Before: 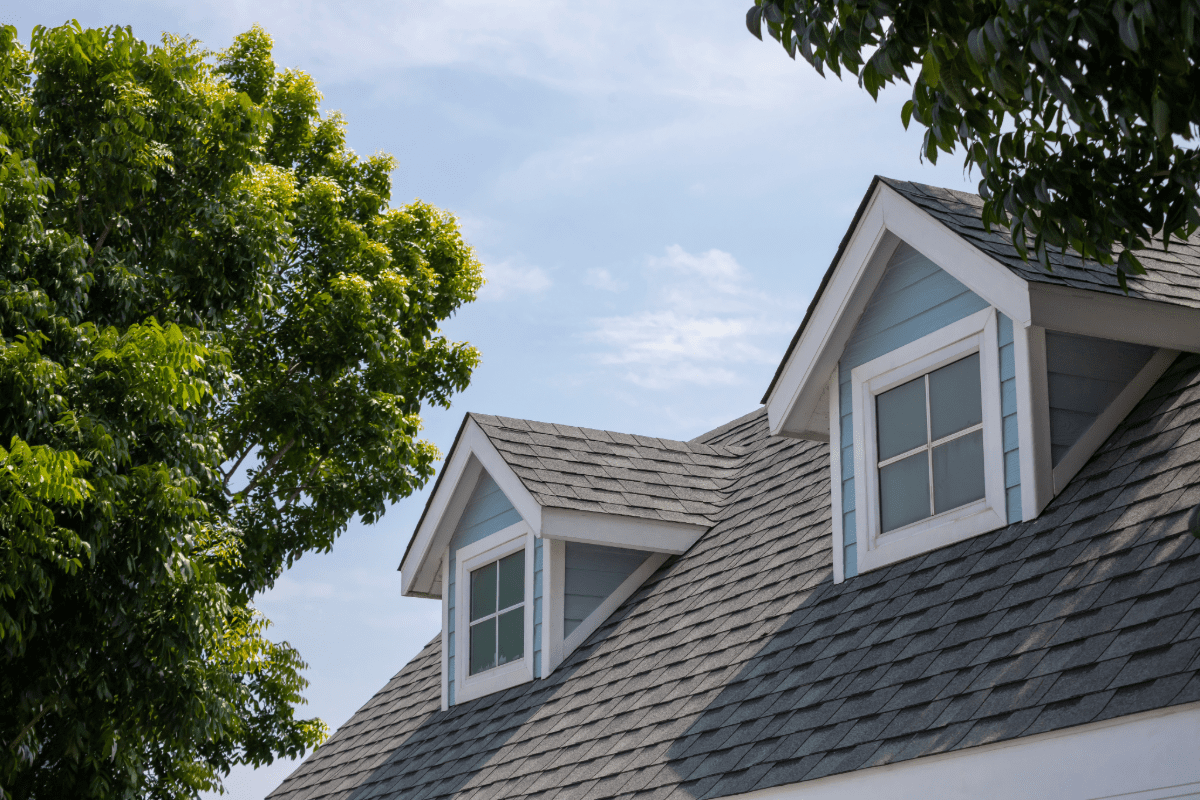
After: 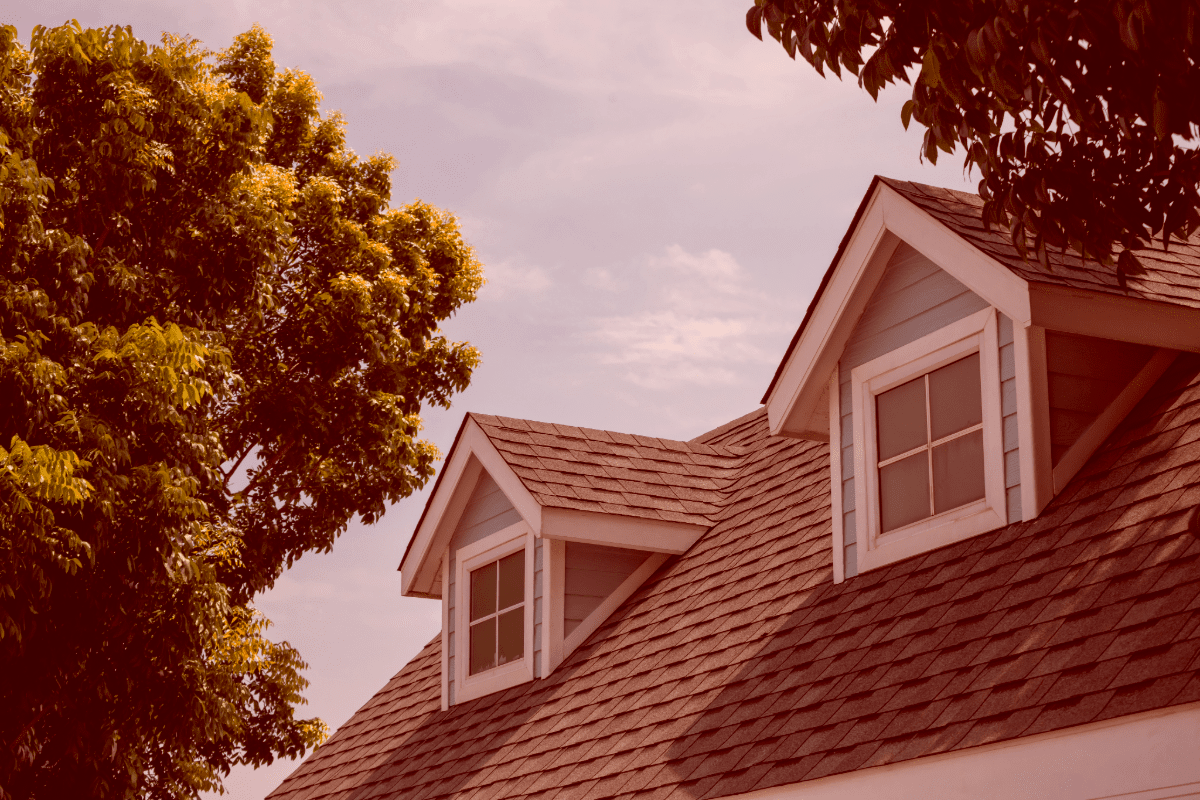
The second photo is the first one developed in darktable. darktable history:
tone equalizer: smoothing diameter 2.2%, edges refinement/feathering 20.6, mask exposure compensation -1.57 EV, filter diffusion 5
color correction: highlights a* 9.23, highlights b* 9.02, shadows a* 39.71, shadows b* 39.39, saturation 0.809
color zones: curves: ch0 [(0, 0.363) (0.128, 0.373) (0.25, 0.5) (0.402, 0.407) (0.521, 0.525) (0.63, 0.559) (0.729, 0.662) (0.867, 0.471)]; ch1 [(0, 0.515) (0.136, 0.618) (0.25, 0.5) (0.378, 0) (0.516, 0) (0.622, 0.593) (0.737, 0.819) (0.87, 0.593)]; ch2 [(0, 0.529) (0.128, 0.471) (0.282, 0.451) (0.386, 0.662) (0.516, 0.525) (0.633, 0.554) (0.75, 0.62) (0.875, 0.441)]
